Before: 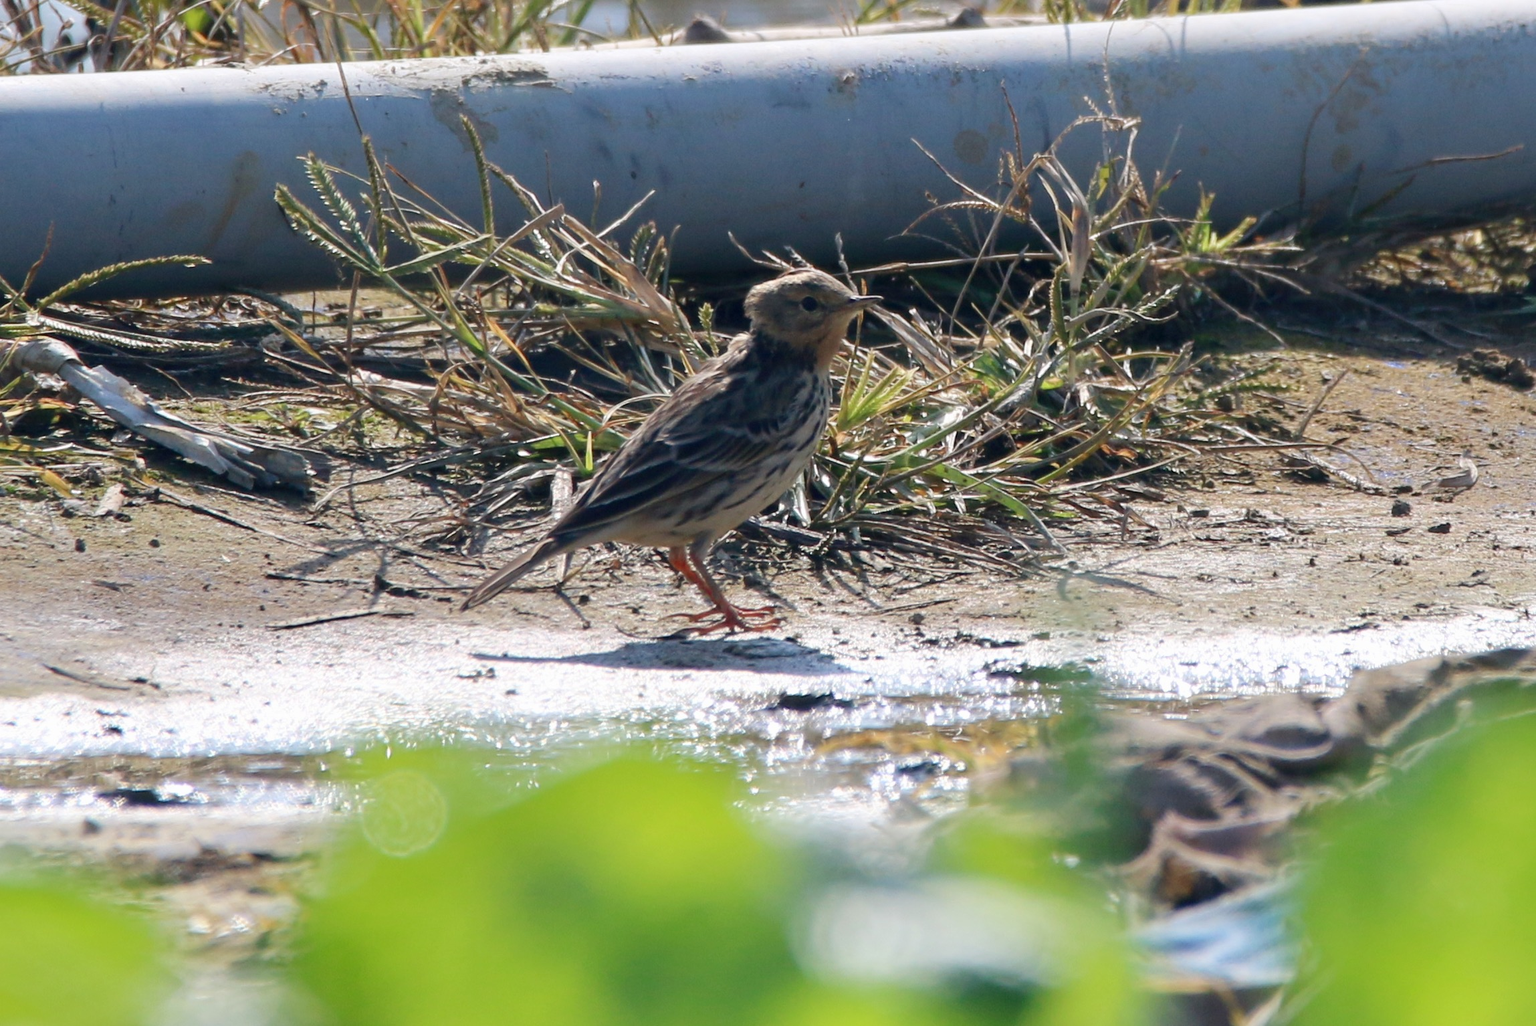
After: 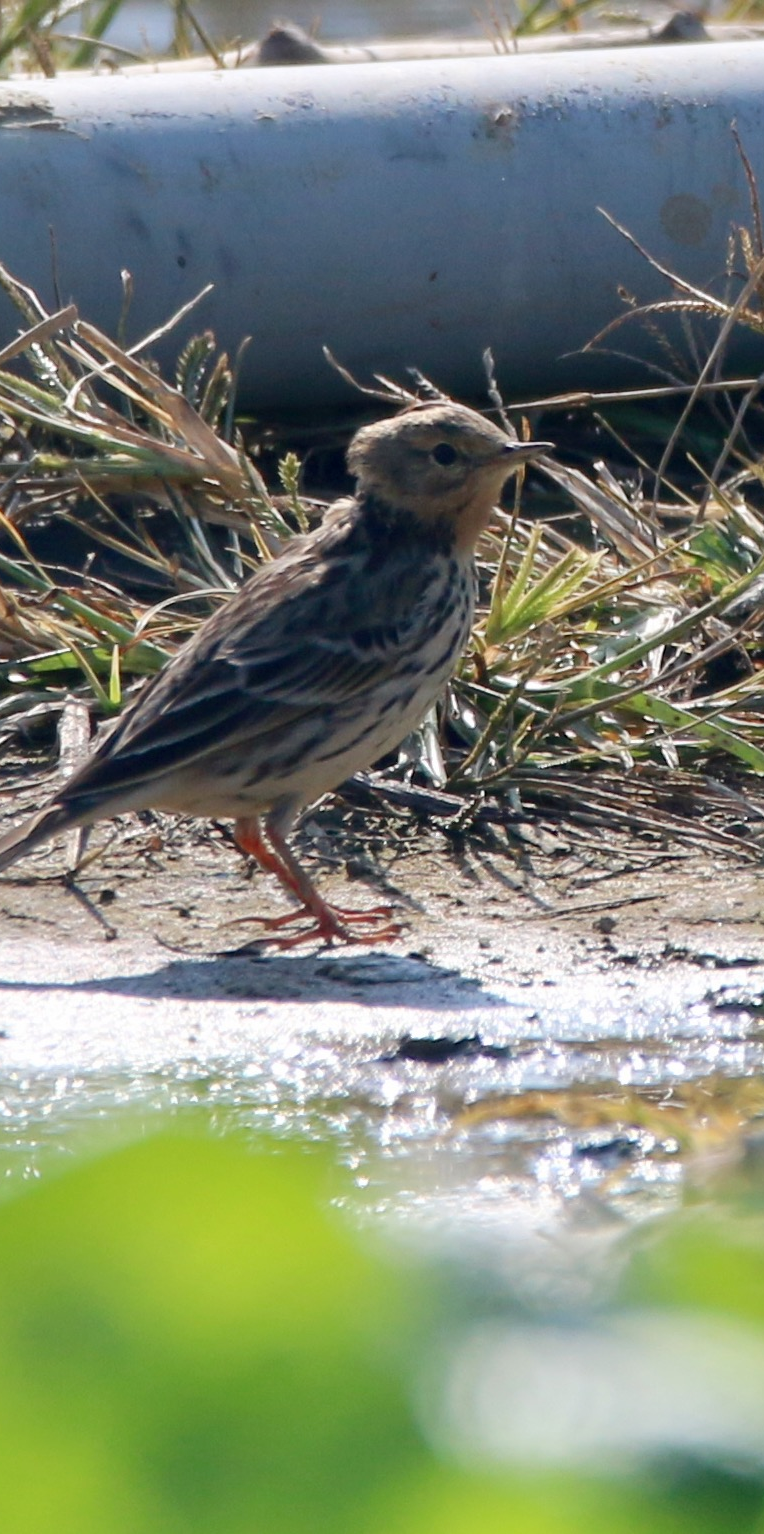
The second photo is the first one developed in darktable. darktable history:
exposure: black level correction 0.001, exposure 0.014 EV, compensate highlight preservation false
crop: left 33.36%, right 33.36%
